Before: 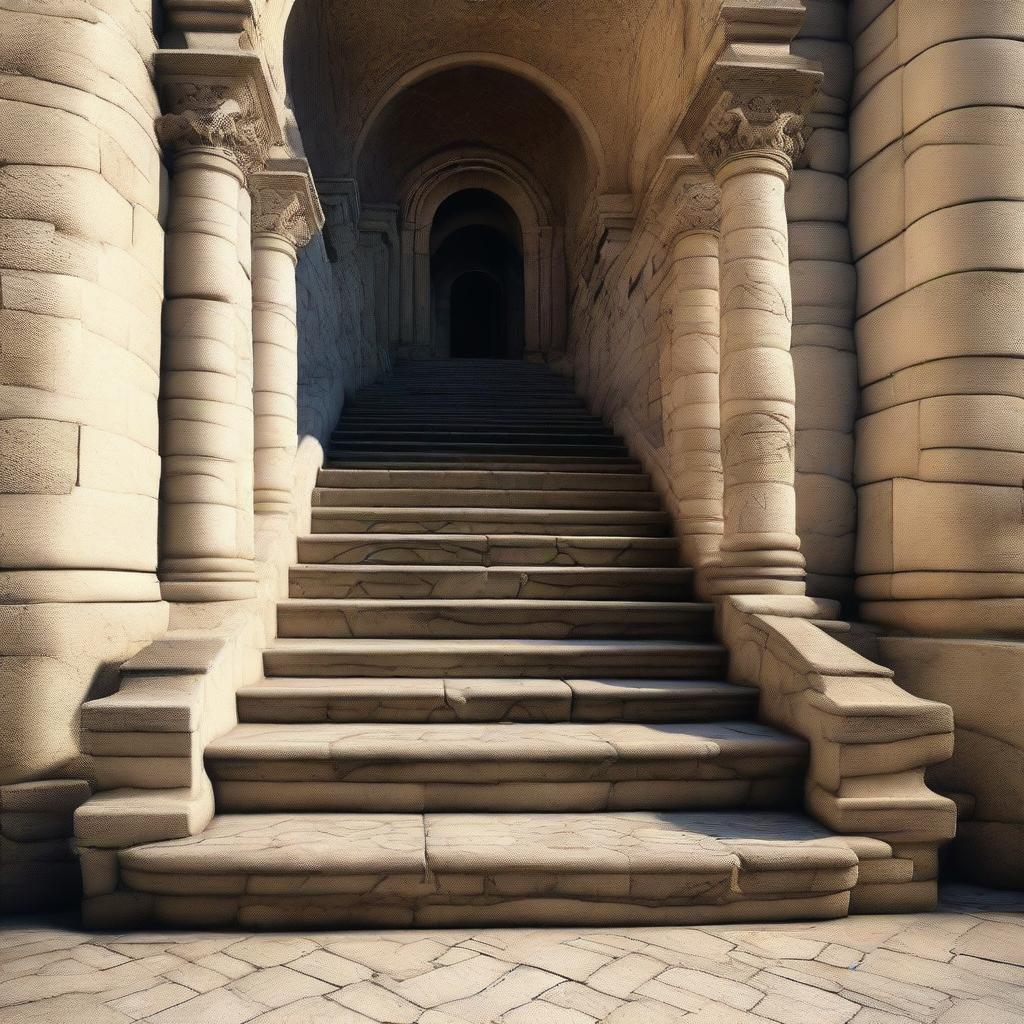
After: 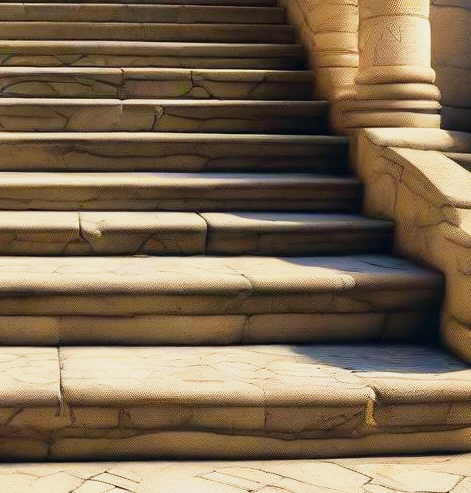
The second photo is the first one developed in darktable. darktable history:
color balance rgb: linear chroma grading › global chroma 14.883%, perceptual saturation grading › global saturation 29.391%, contrast 4.869%
crop: left 35.724%, top 45.696%, right 18.13%, bottom 6.143%
color correction: highlights a* 0.303, highlights b* 2.67, shadows a* -0.715, shadows b* -4.61
base curve: curves: ch0 [(0, 0) (0.088, 0.125) (0.176, 0.251) (0.354, 0.501) (0.613, 0.749) (1, 0.877)], preserve colors none
